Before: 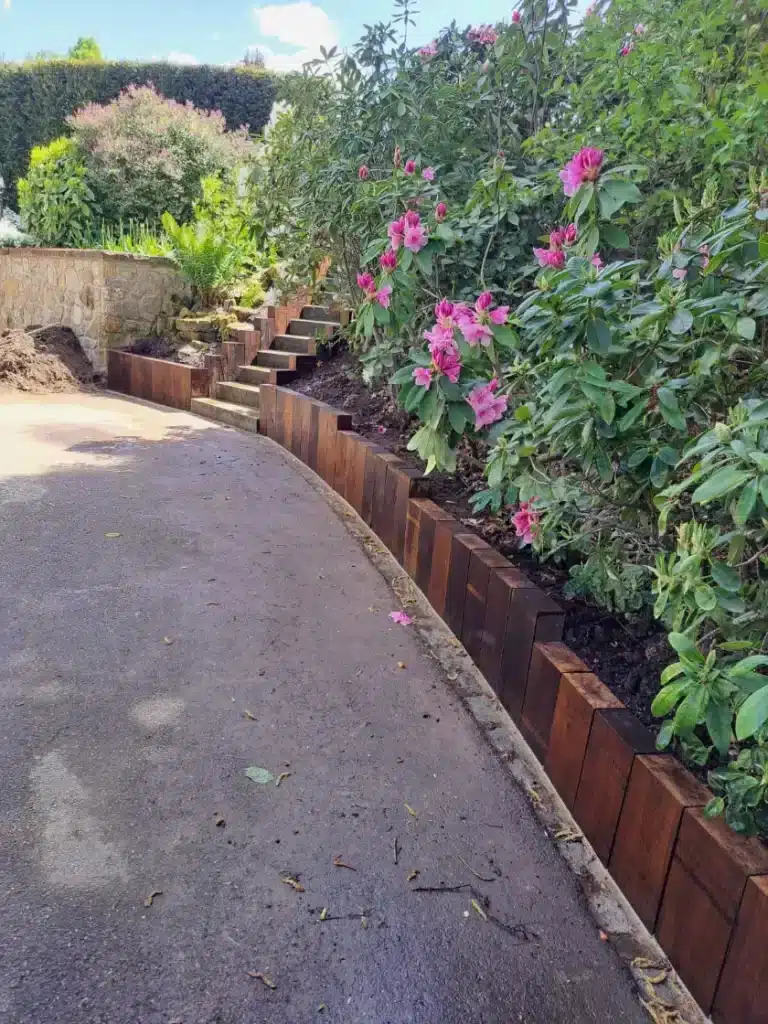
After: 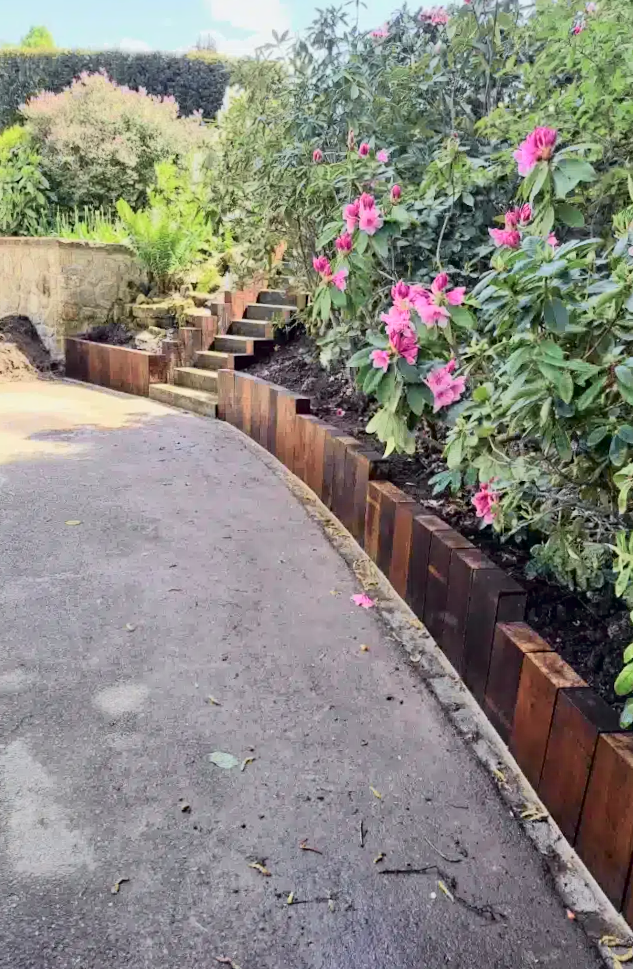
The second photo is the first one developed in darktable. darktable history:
tone curve: curves: ch0 [(0, 0) (0.037, 0.011) (0.135, 0.093) (0.266, 0.281) (0.461, 0.555) (0.581, 0.716) (0.675, 0.793) (0.767, 0.849) (0.91, 0.924) (1, 0.979)]; ch1 [(0, 0) (0.292, 0.278) (0.419, 0.423) (0.493, 0.492) (0.506, 0.5) (0.534, 0.529) (0.562, 0.562) (0.641, 0.663) (0.754, 0.76) (1, 1)]; ch2 [(0, 0) (0.294, 0.3) (0.361, 0.372) (0.429, 0.445) (0.478, 0.486) (0.502, 0.498) (0.518, 0.522) (0.531, 0.549) (0.561, 0.579) (0.64, 0.645) (0.7, 0.7) (0.861, 0.808) (1, 0.951)], color space Lab, independent channels, preserve colors none
crop and rotate: angle 1°, left 4.281%, top 0.642%, right 11.383%, bottom 2.486%
